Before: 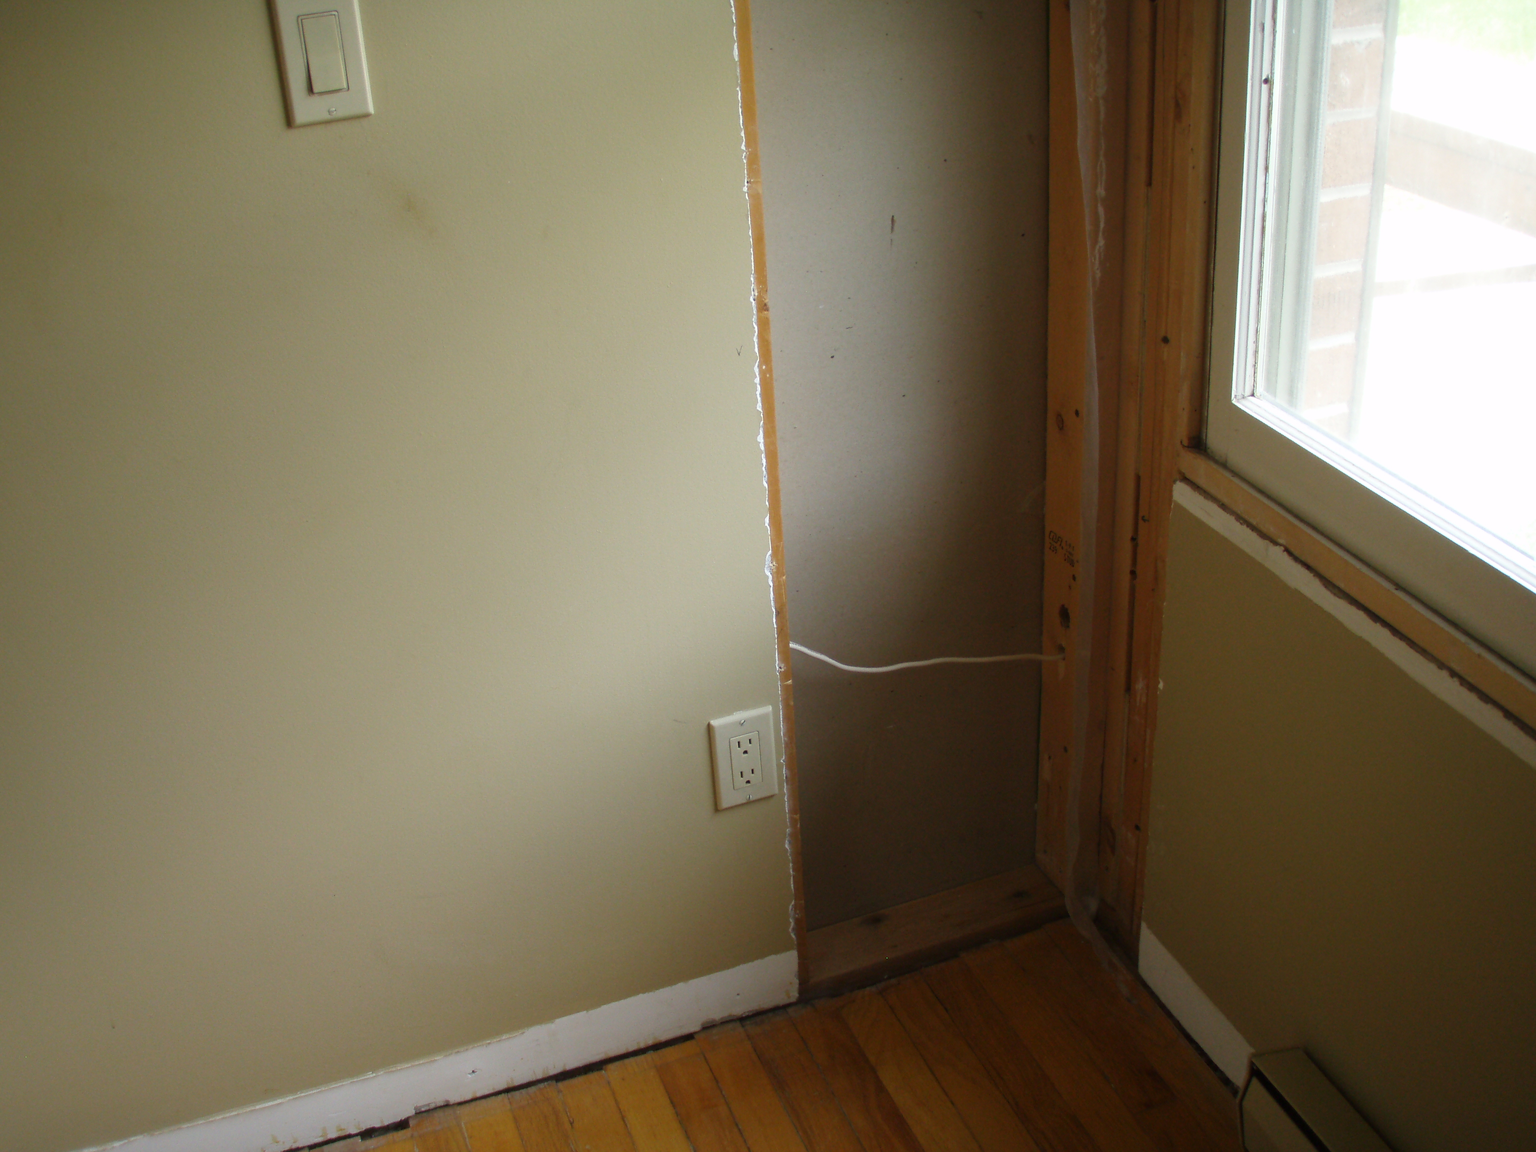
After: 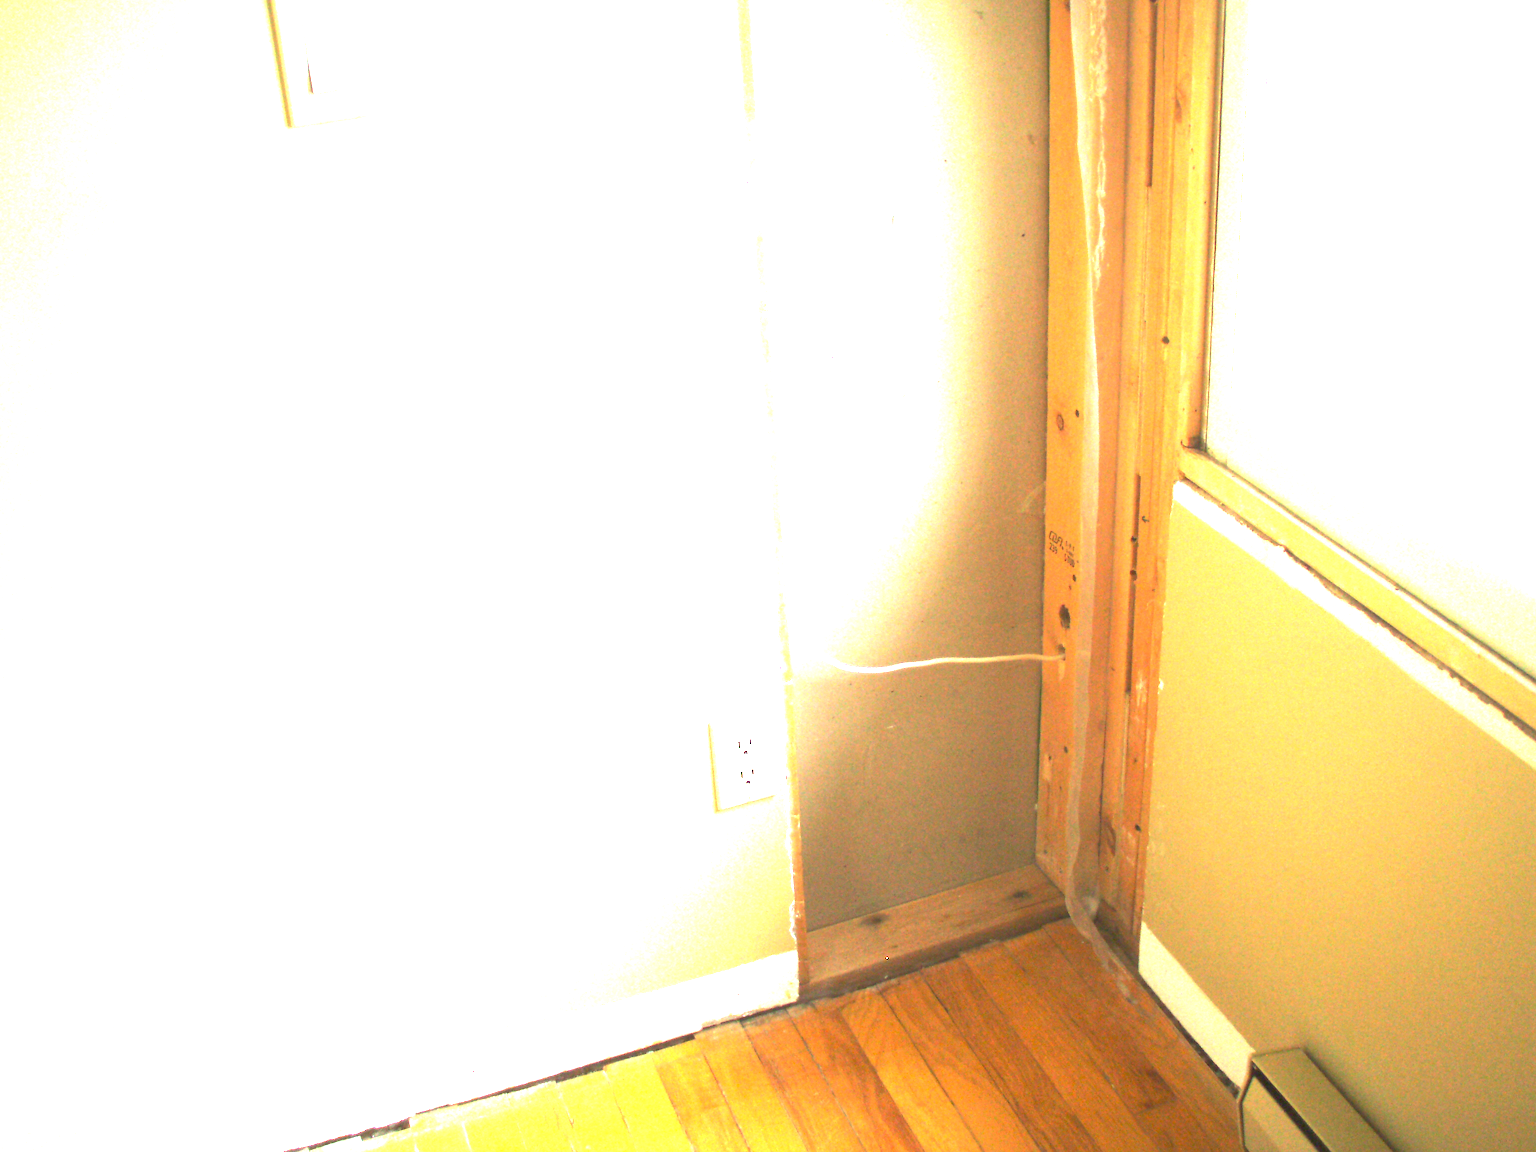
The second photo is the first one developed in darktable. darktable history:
rgb curve: curves: ch2 [(0, 0) (0.567, 0.512) (1, 1)], mode RGB, independent channels
exposure: black level correction 0, exposure 4 EV, compensate exposure bias true, compensate highlight preservation false
